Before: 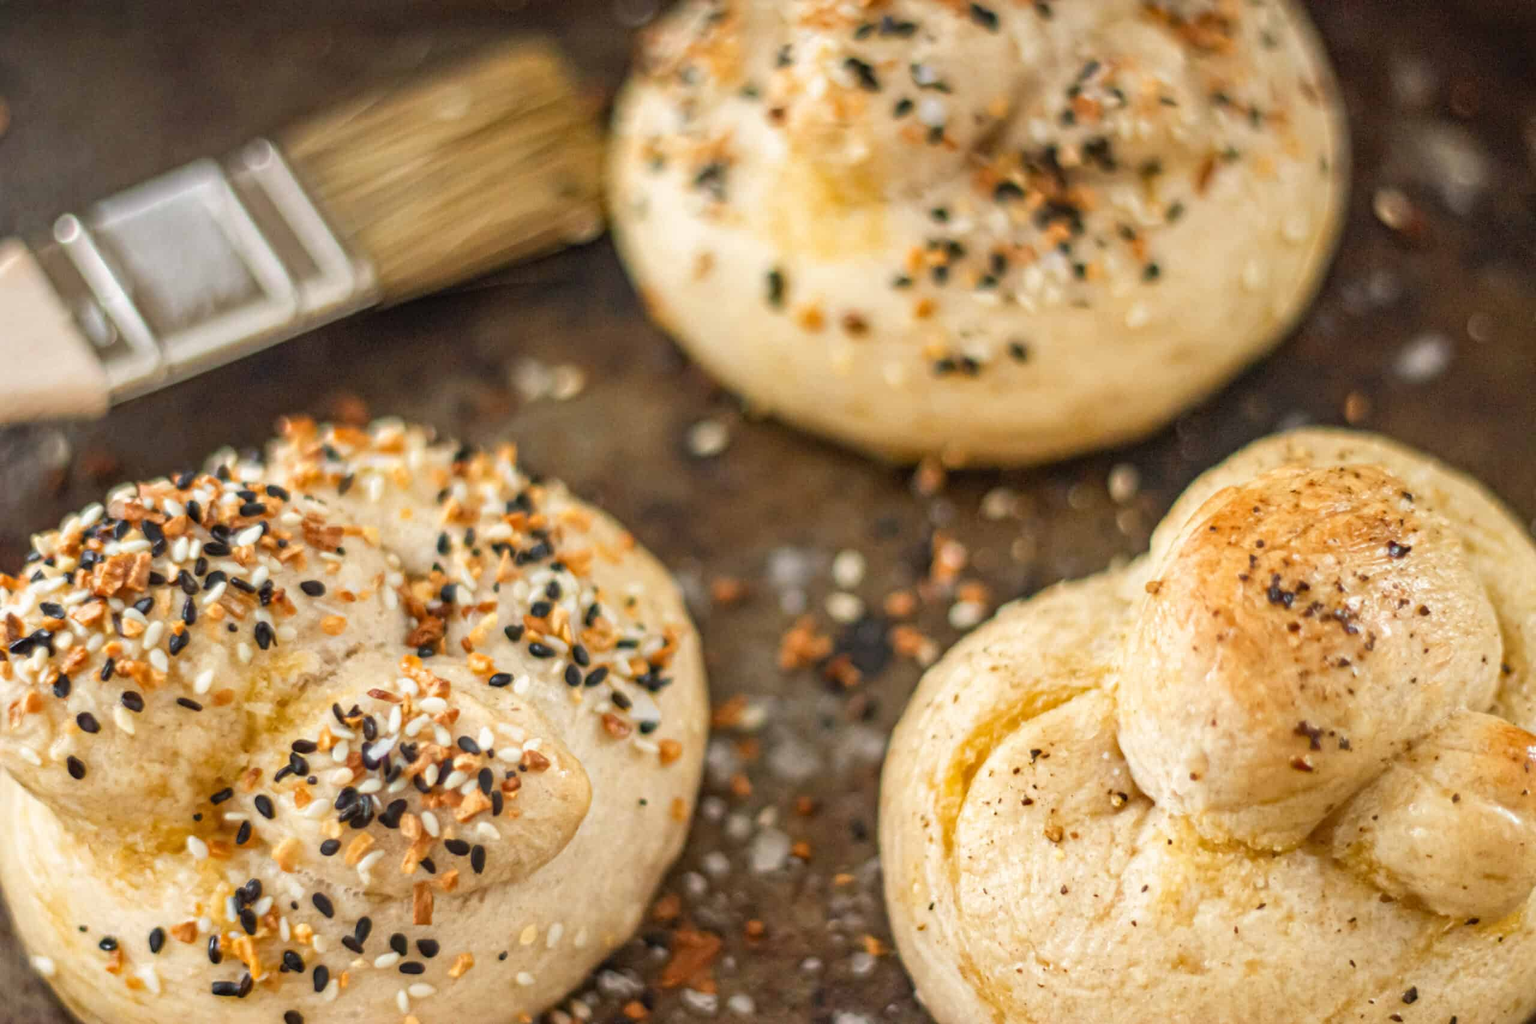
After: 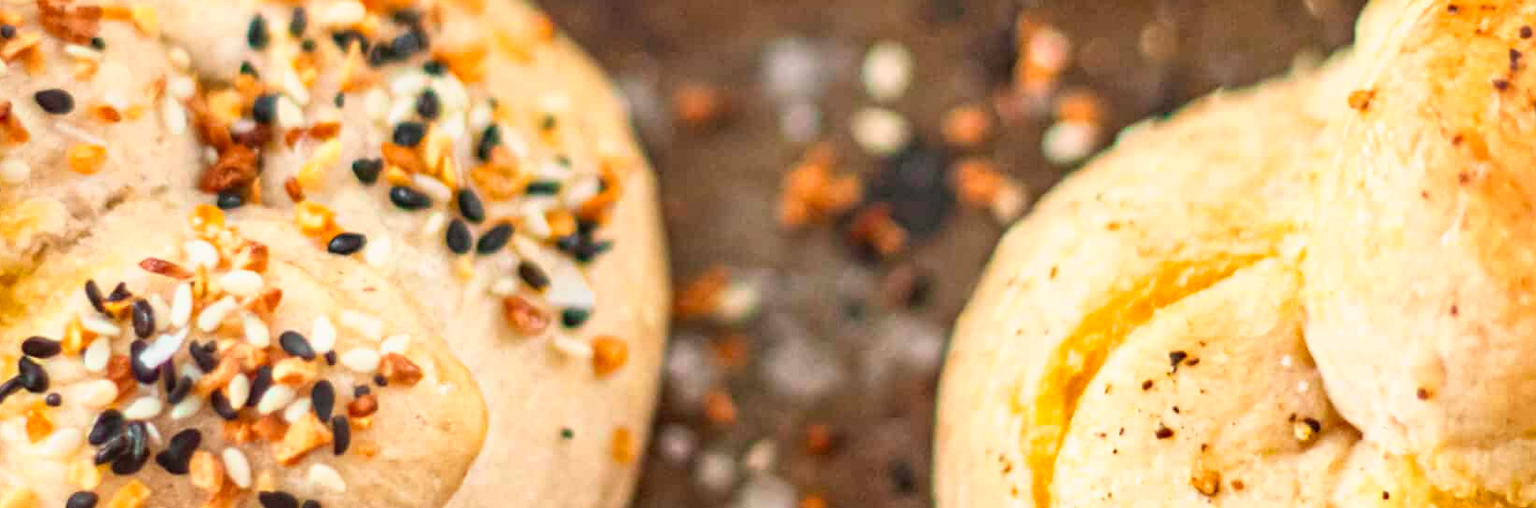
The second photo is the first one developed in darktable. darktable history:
tone curve: curves: ch0 [(0, 0) (0.051, 0.047) (0.102, 0.099) (0.236, 0.249) (0.429, 0.473) (0.67, 0.755) (0.875, 0.948) (1, 0.985)]; ch1 [(0, 0) (0.339, 0.298) (0.402, 0.363) (0.453, 0.413) (0.485, 0.469) (0.494, 0.493) (0.504, 0.502) (0.515, 0.526) (0.563, 0.591) (0.597, 0.639) (0.834, 0.888) (1, 1)]; ch2 [(0, 0) (0.362, 0.353) (0.425, 0.439) (0.501, 0.501) (0.537, 0.538) (0.58, 0.59) (0.642, 0.669) (0.773, 0.856) (1, 1)], color space Lab, independent channels, preserve colors none
crop: left 18.091%, top 51.13%, right 17.525%, bottom 16.85%
